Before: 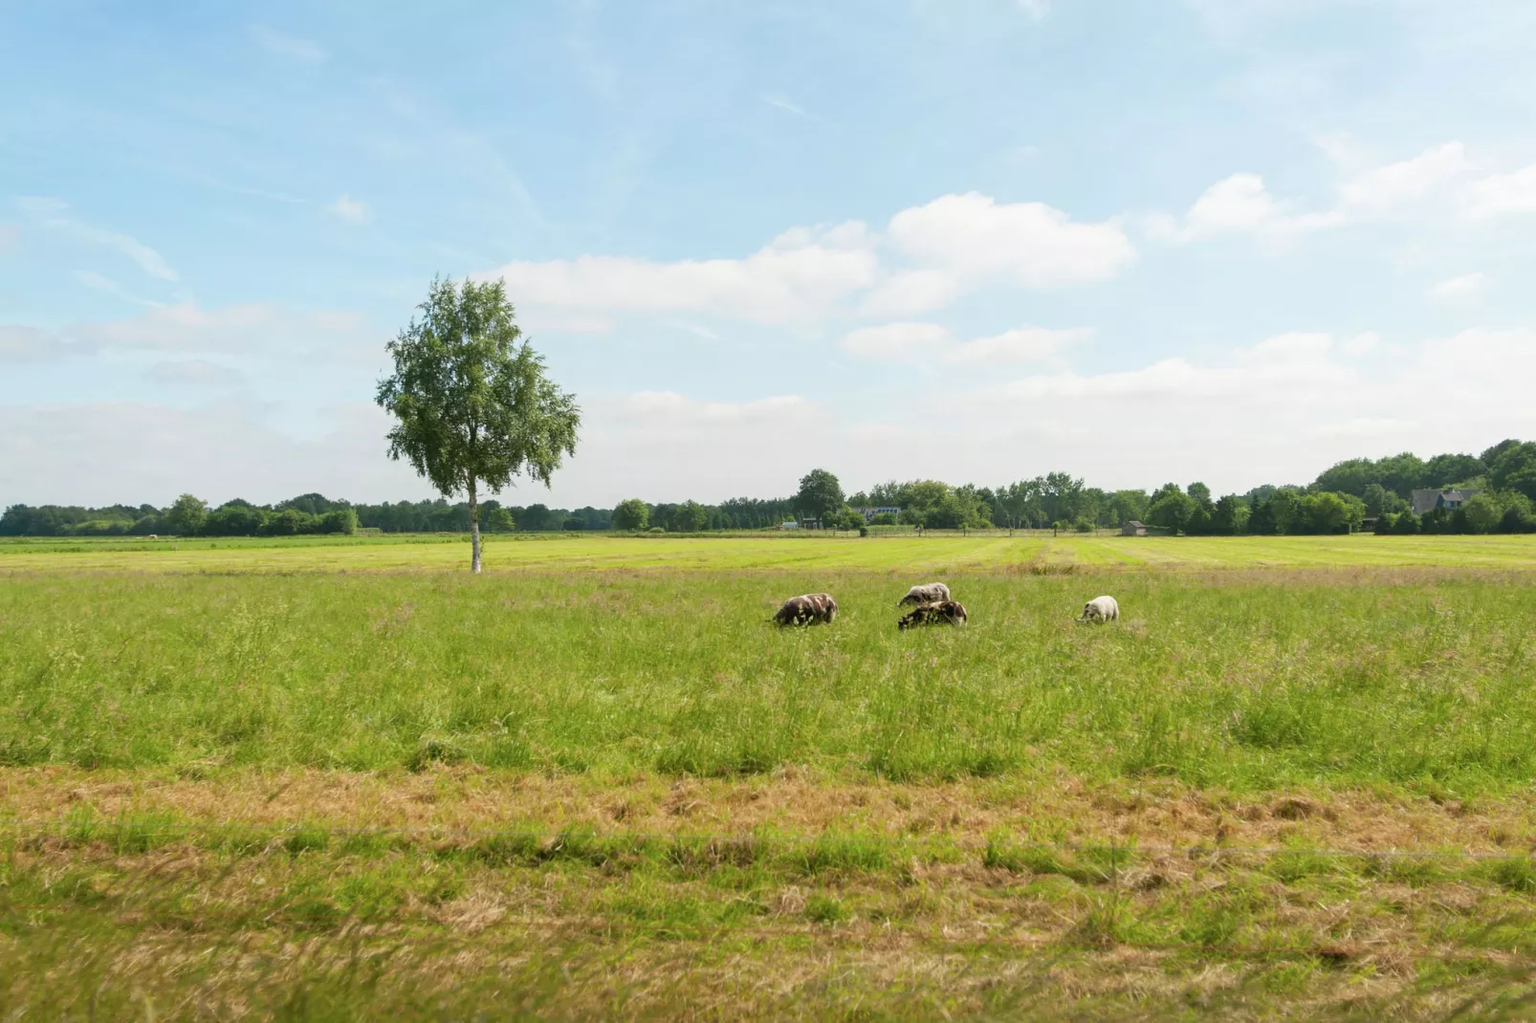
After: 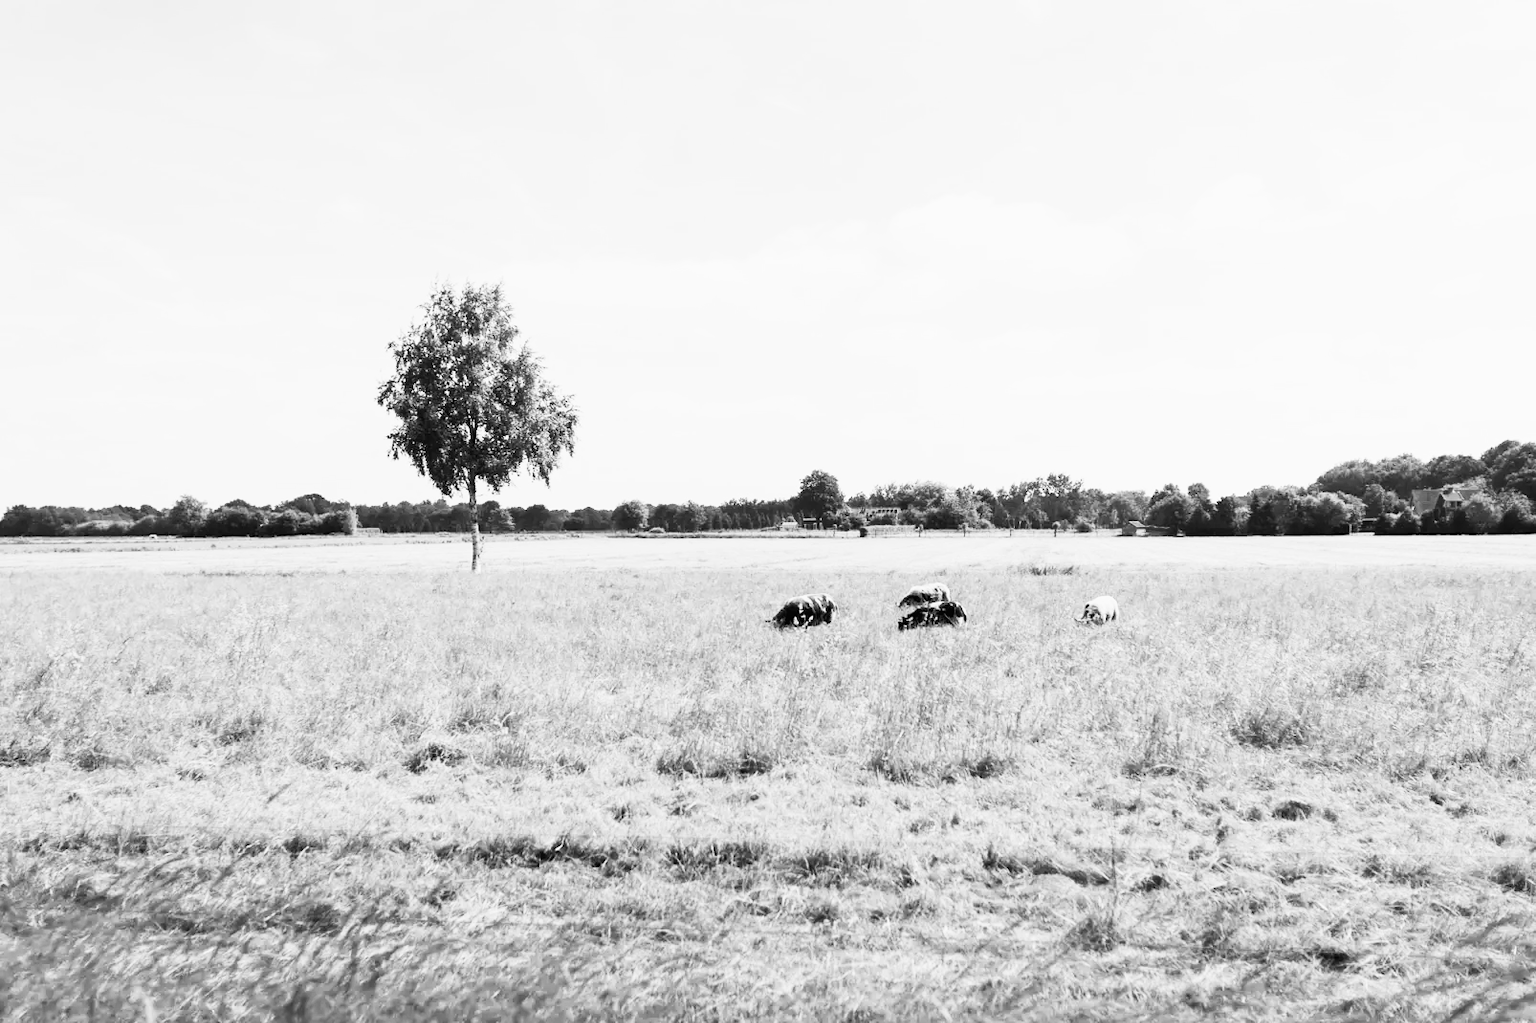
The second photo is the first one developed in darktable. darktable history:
contrast brightness saturation: contrast 0.53, brightness 0.47, saturation -1
filmic rgb: black relative exposure -5 EV, hardness 2.88, contrast 1.2
color contrast: green-magenta contrast 1.55, blue-yellow contrast 1.83
